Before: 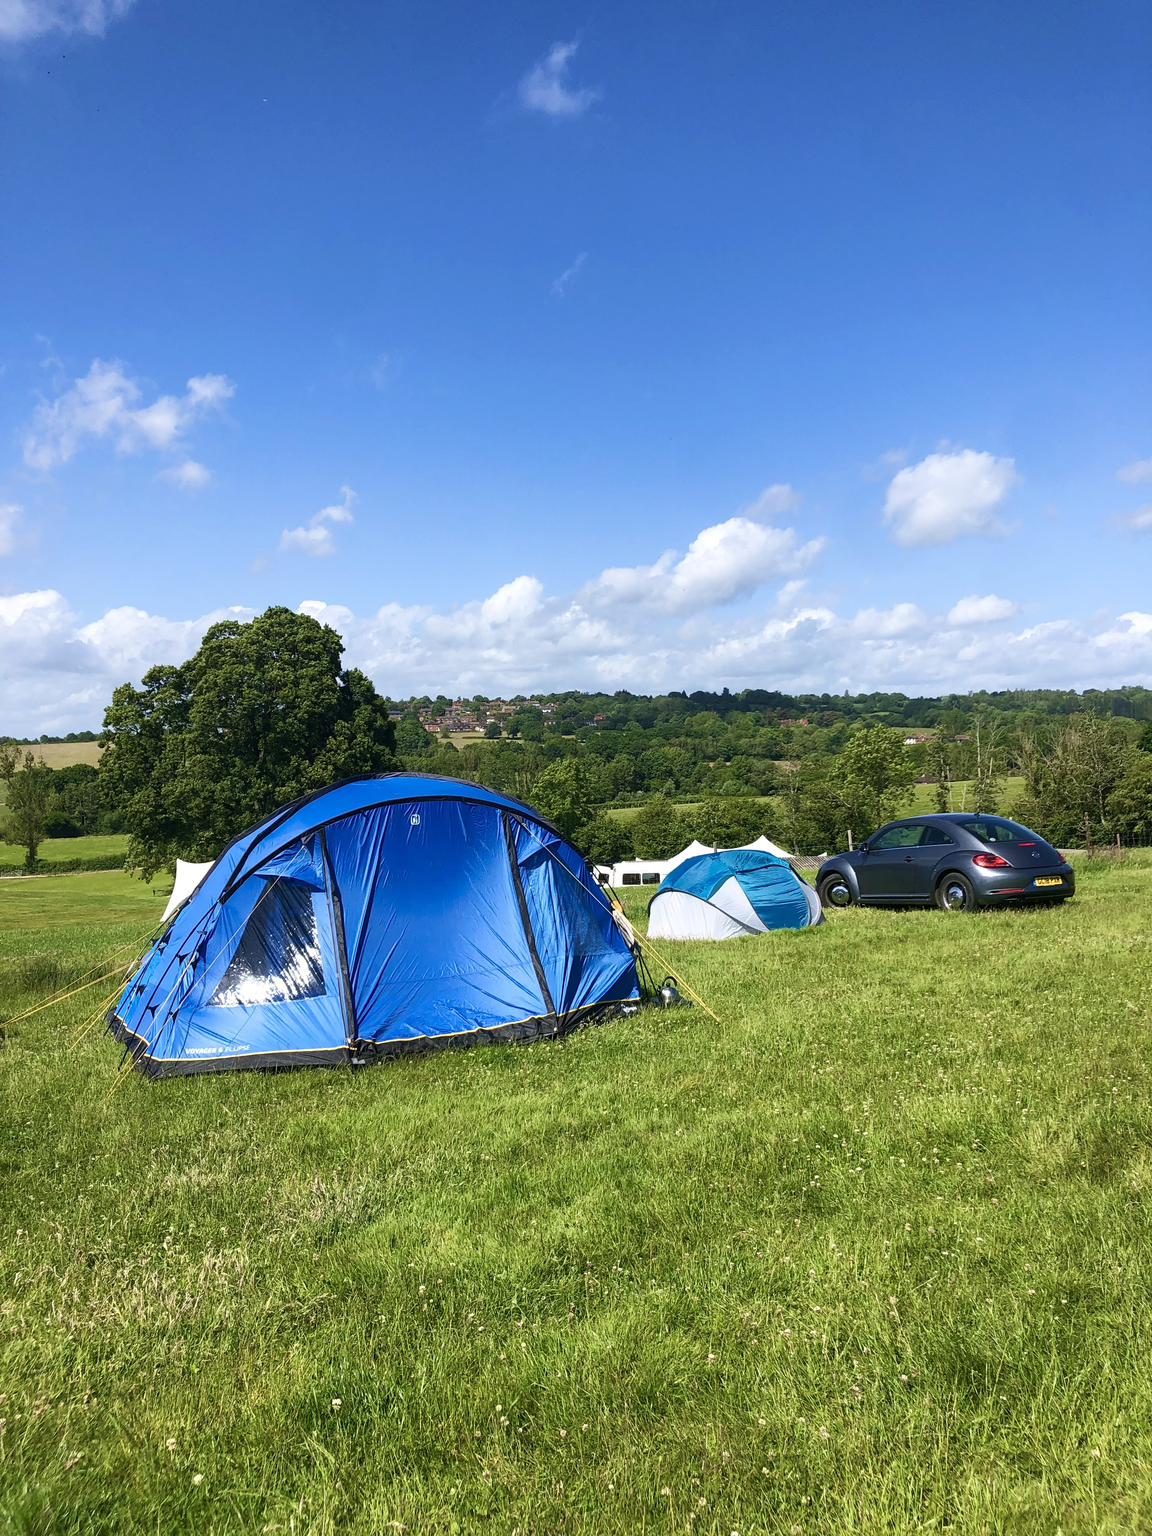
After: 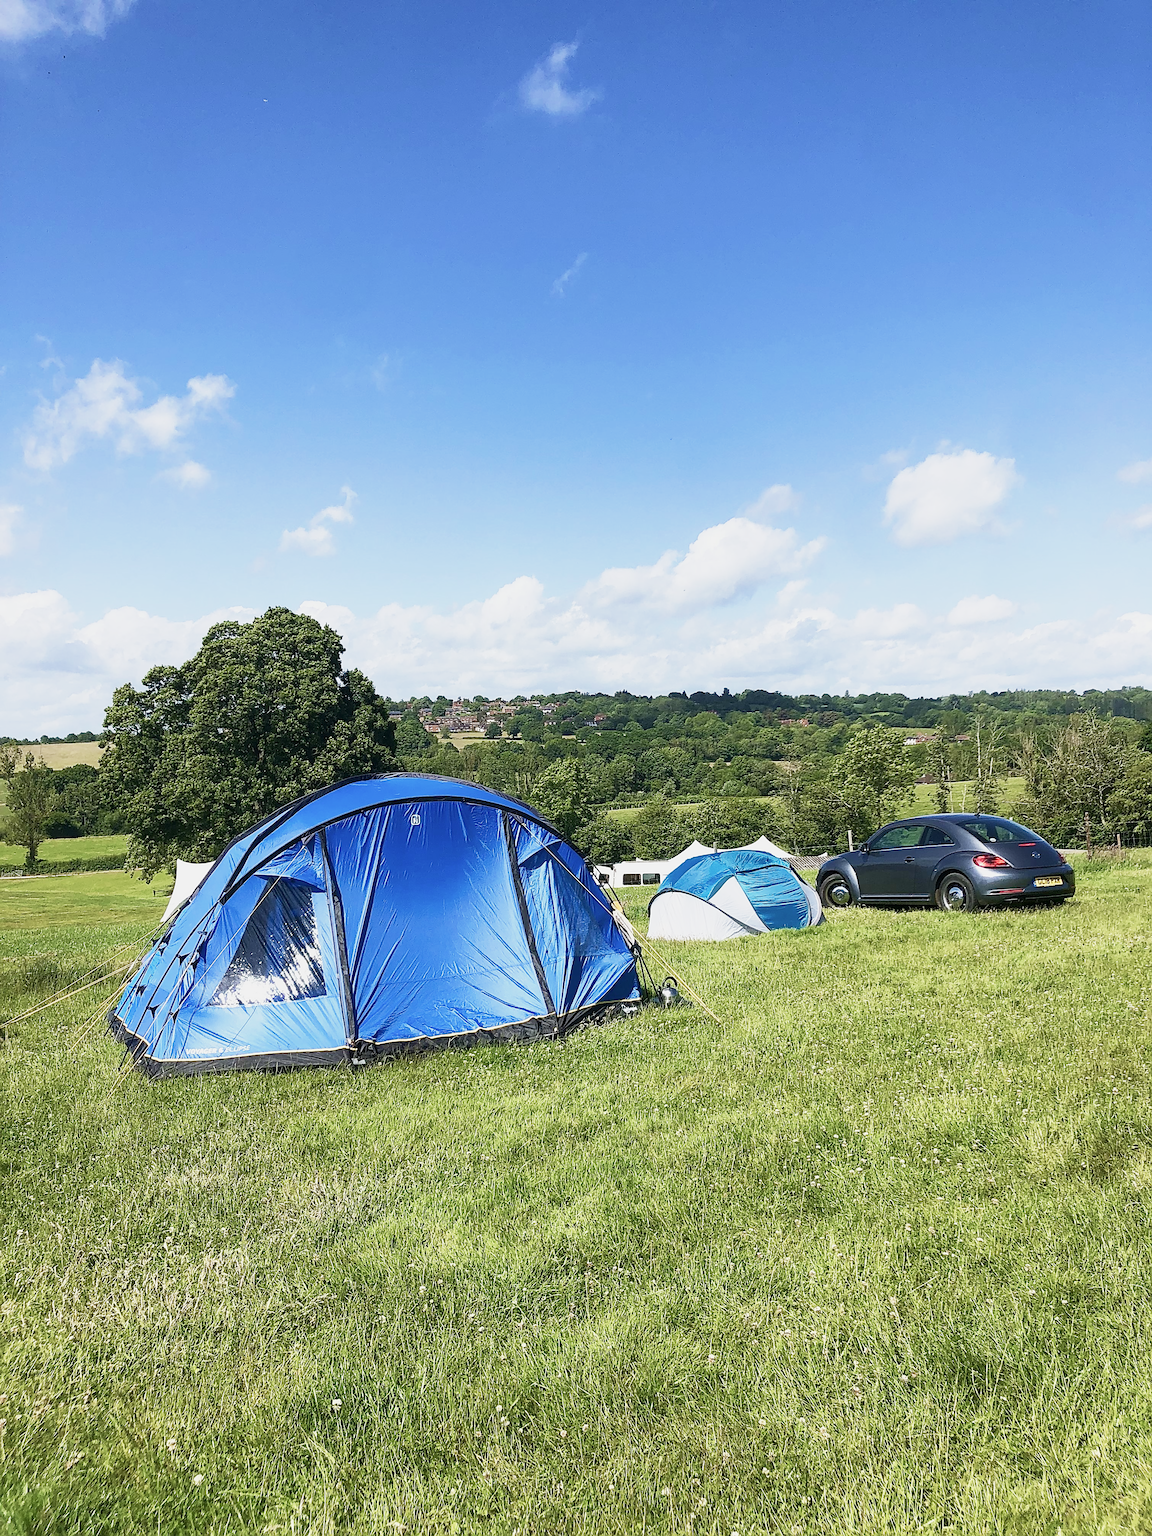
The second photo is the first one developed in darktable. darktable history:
sharpen: amount 0.752
base curve: curves: ch0 [(0, 0) (0.088, 0.125) (0.176, 0.251) (0.354, 0.501) (0.613, 0.749) (1, 0.877)], preserve colors none
color balance rgb: perceptual saturation grading › global saturation -12.475%, global vibrance 9.797%
